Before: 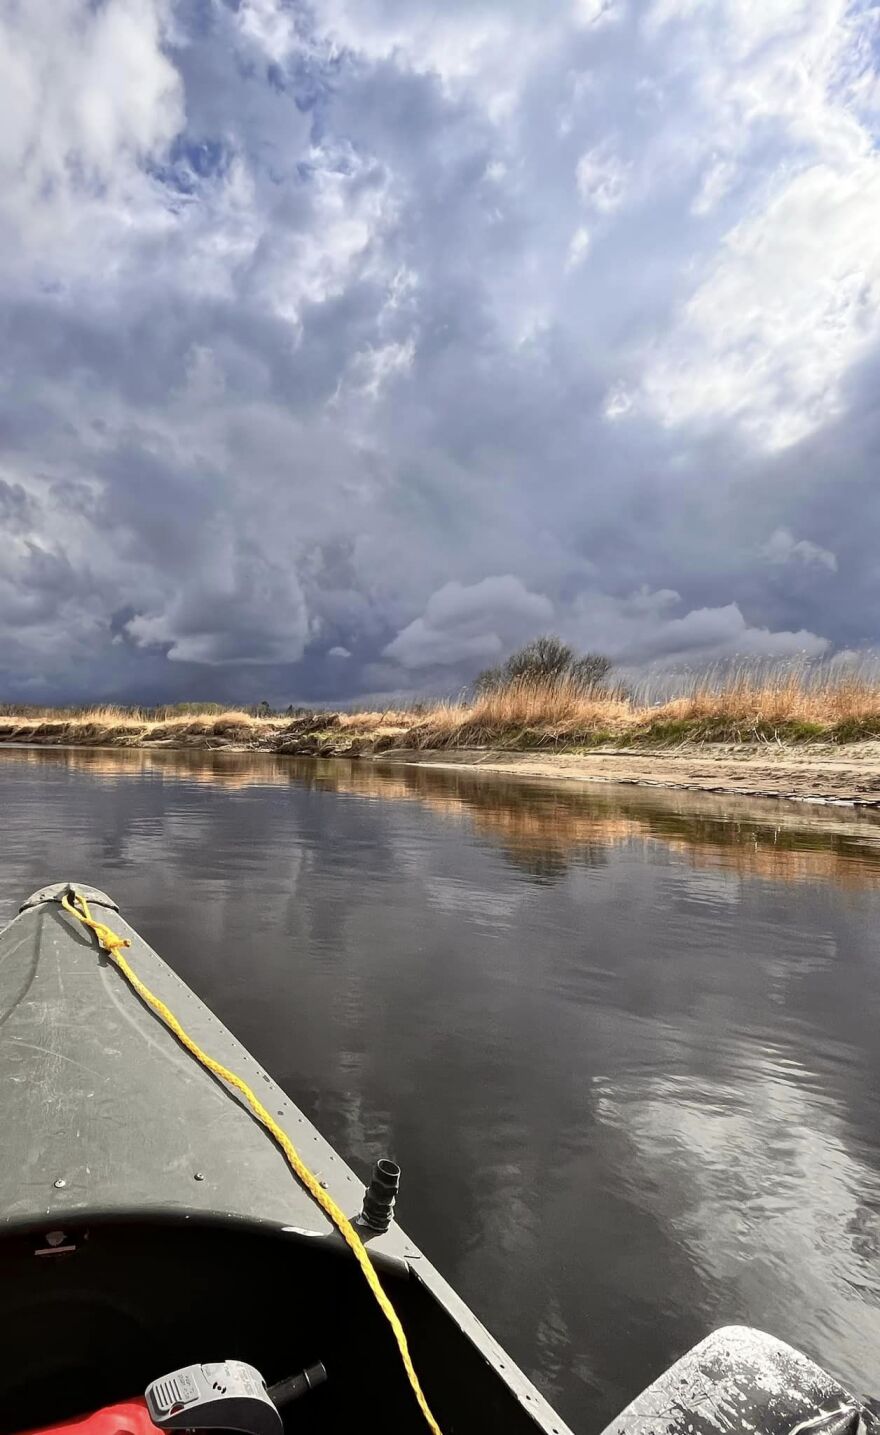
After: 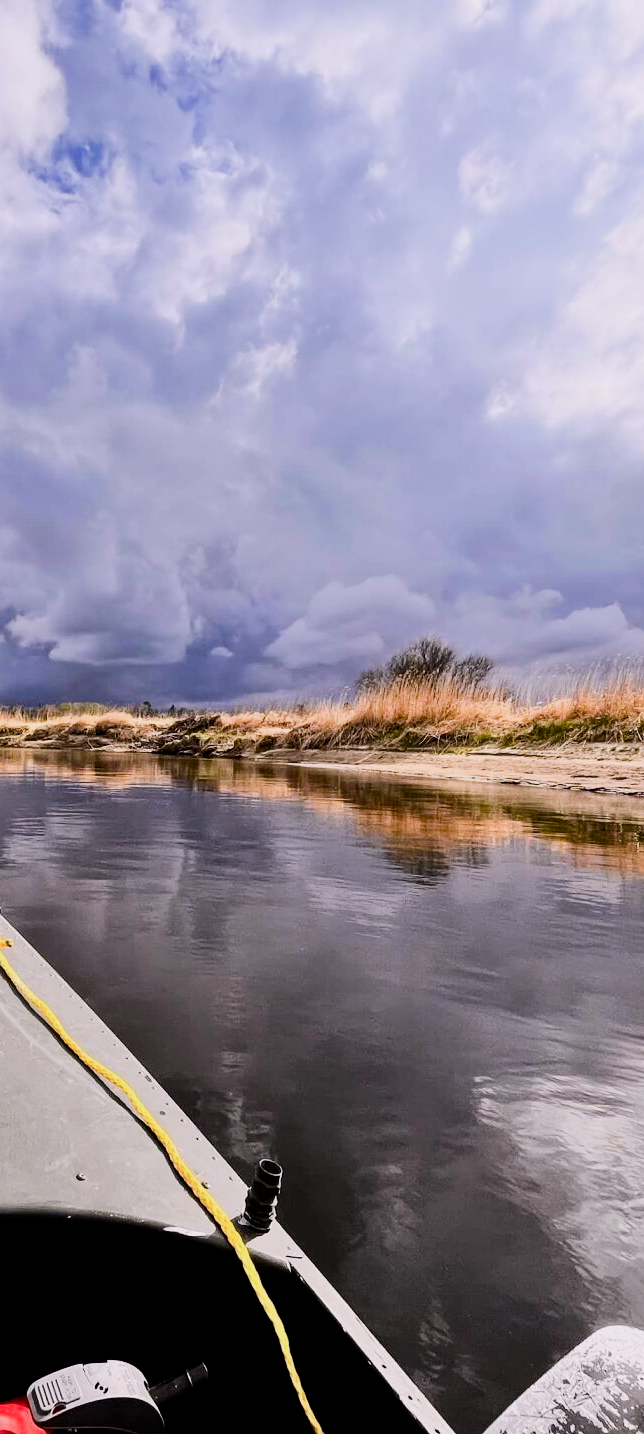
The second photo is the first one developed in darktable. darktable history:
crop: left 13.443%, right 13.31%
filmic rgb: black relative exposure -7.5 EV, white relative exposure 5 EV, hardness 3.31, contrast 1.3, contrast in shadows safe
white balance: red 1.05, blue 1.072
color balance rgb: global offset › luminance -0.51%, perceptual saturation grading › global saturation 27.53%, perceptual saturation grading › highlights -25%, perceptual saturation grading › shadows 25%, perceptual brilliance grading › highlights 6.62%, perceptual brilliance grading › mid-tones 17.07%, perceptual brilliance grading › shadows -5.23%
